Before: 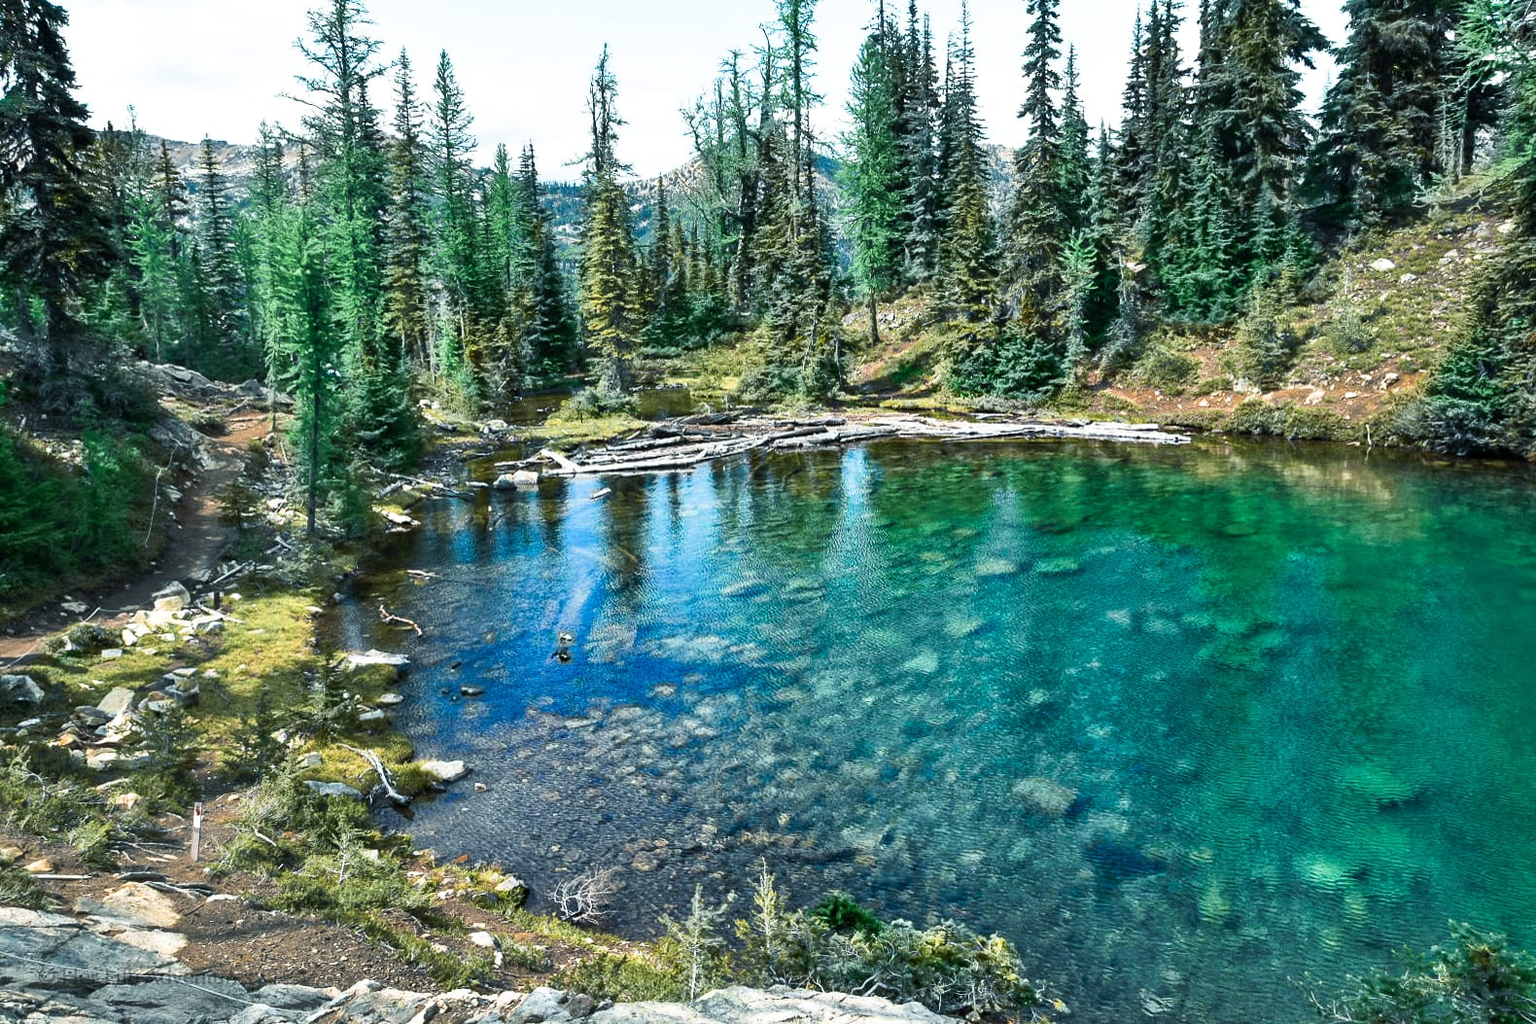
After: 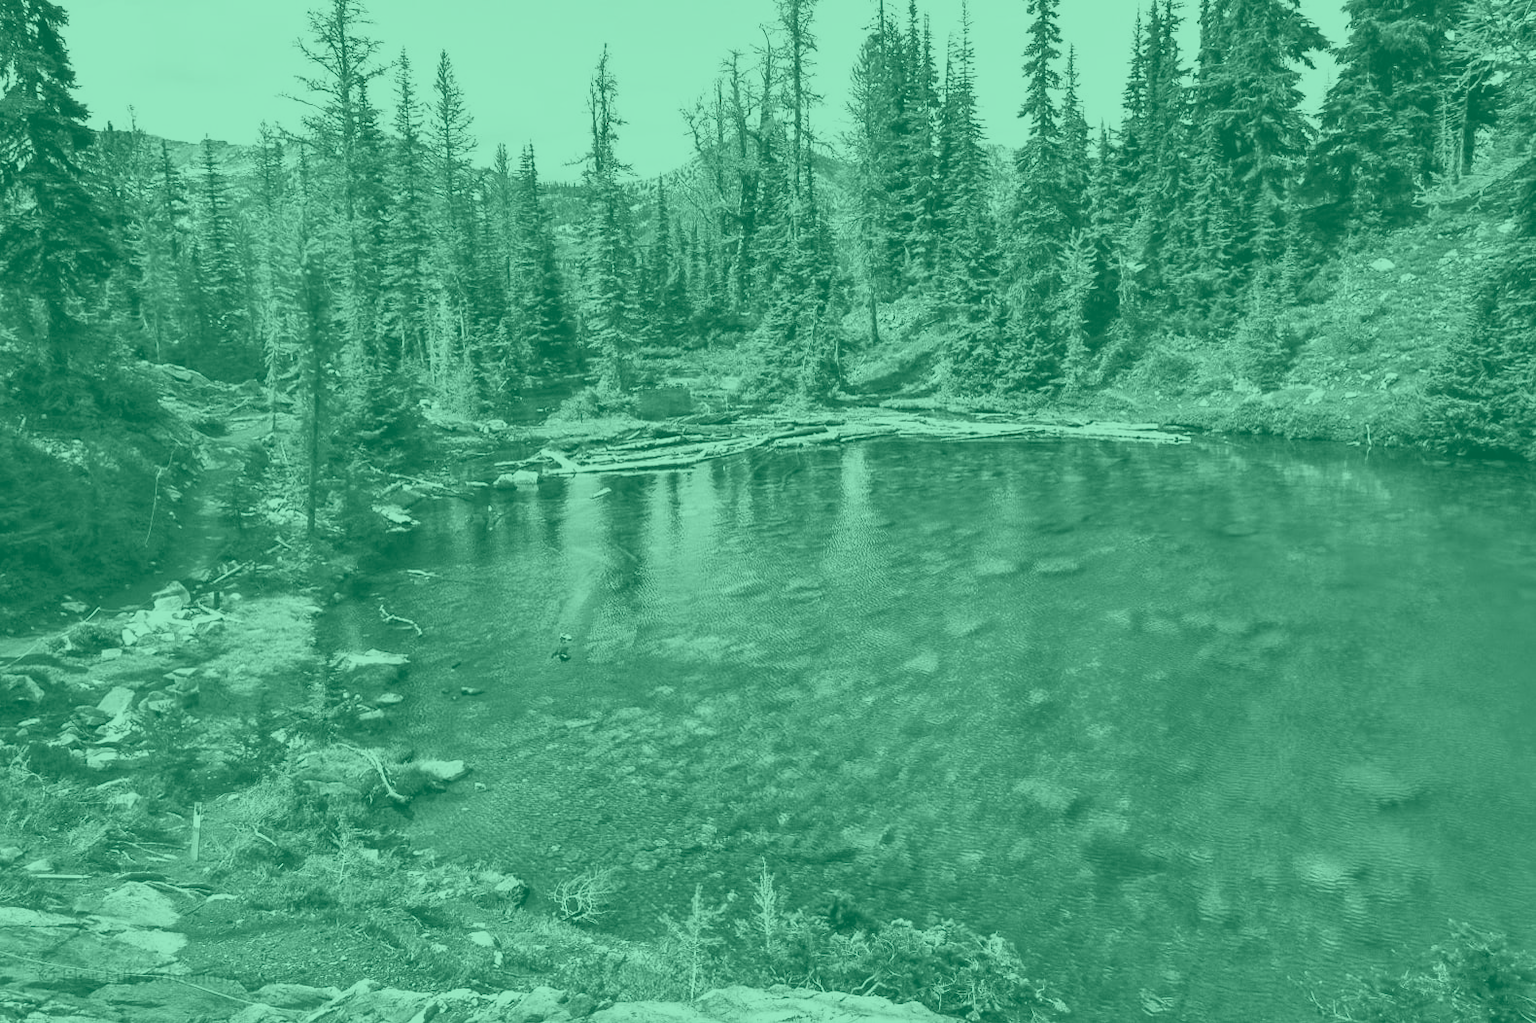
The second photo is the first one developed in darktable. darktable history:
tone equalizer: on, module defaults
colorize: hue 147.6°, saturation 65%, lightness 21.64%
